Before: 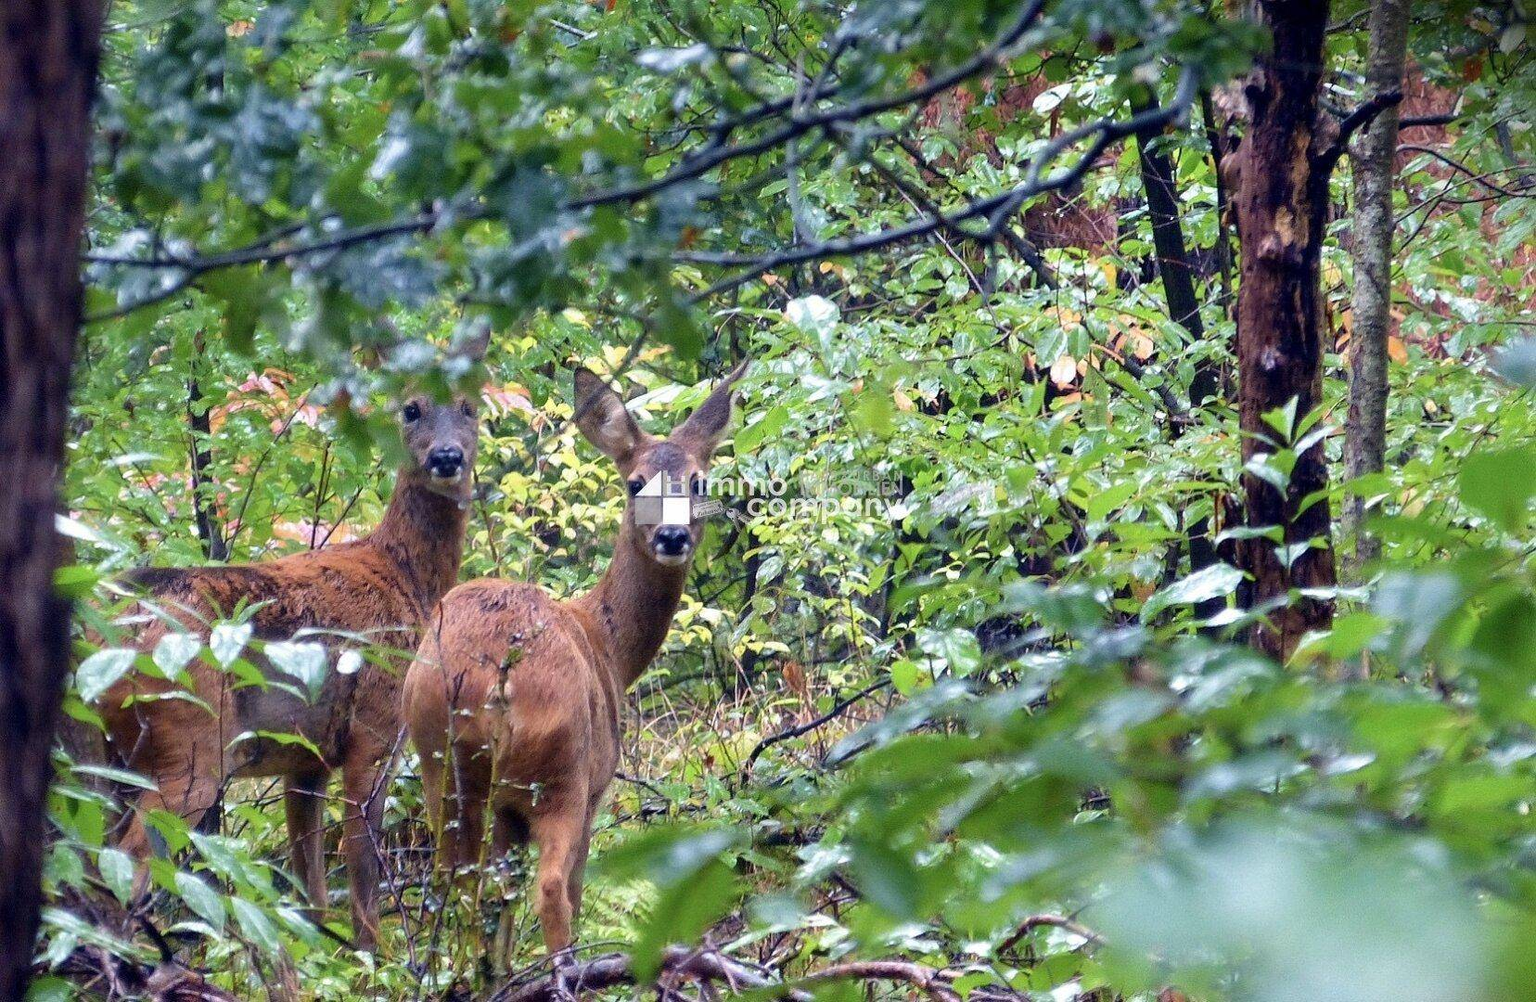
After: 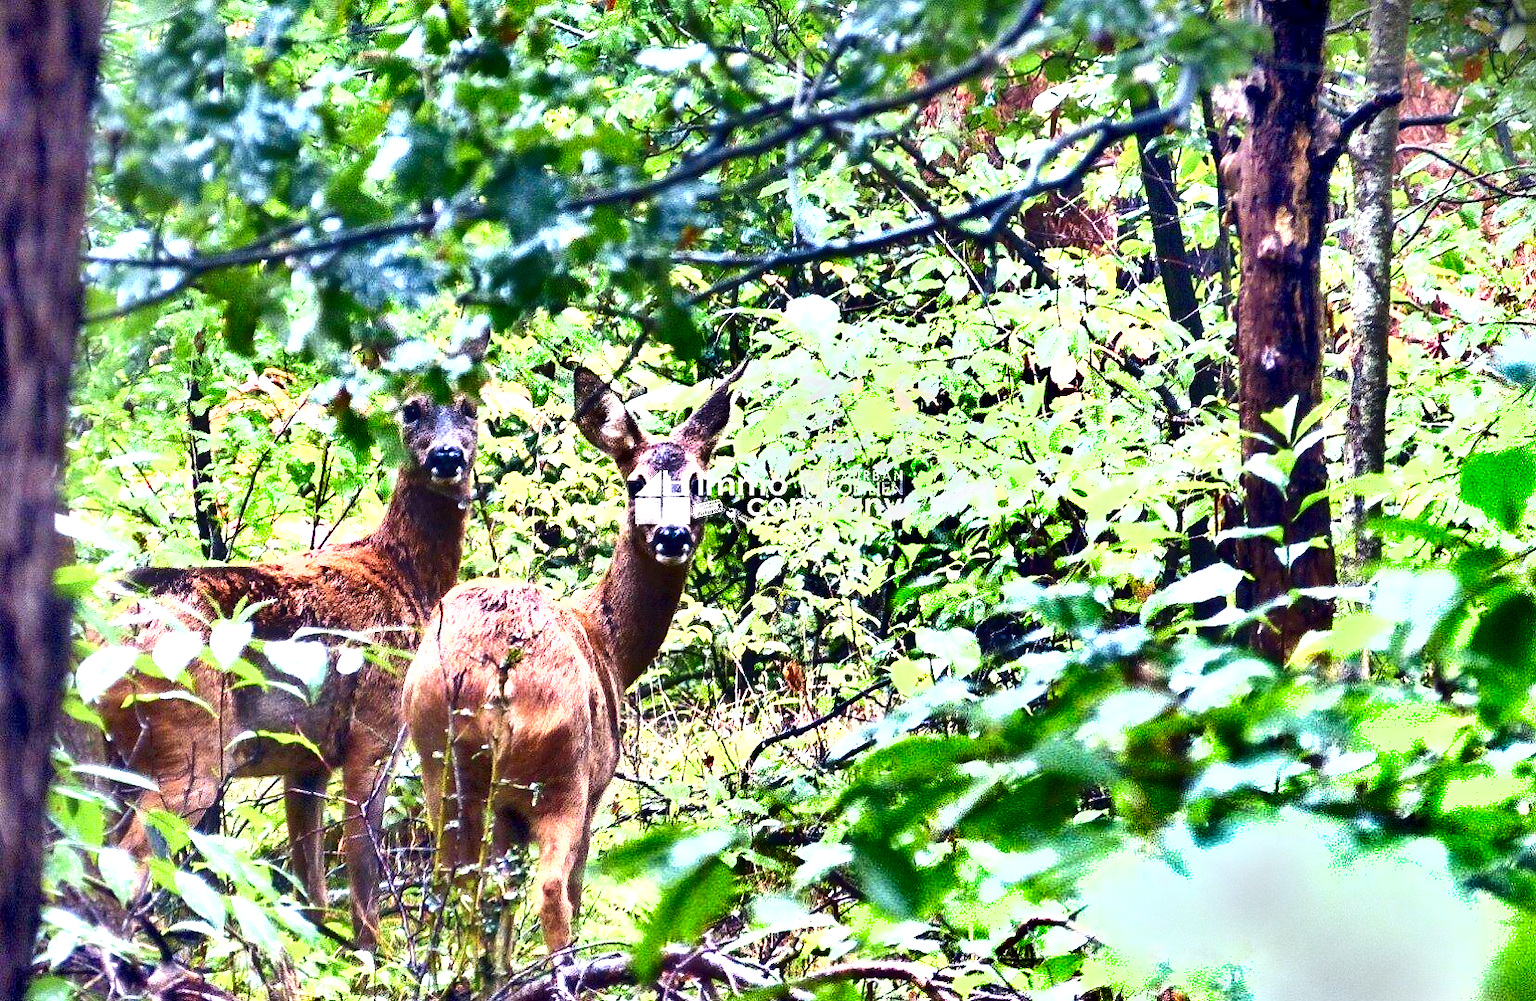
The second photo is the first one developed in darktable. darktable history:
shadows and highlights: white point adjustment -3.64, highlights -63.34, highlights color adjustment 42%, soften with gaussian
exposure: black level correction 0.001, exposure 1.84 EV, compensate highlight preservation false
